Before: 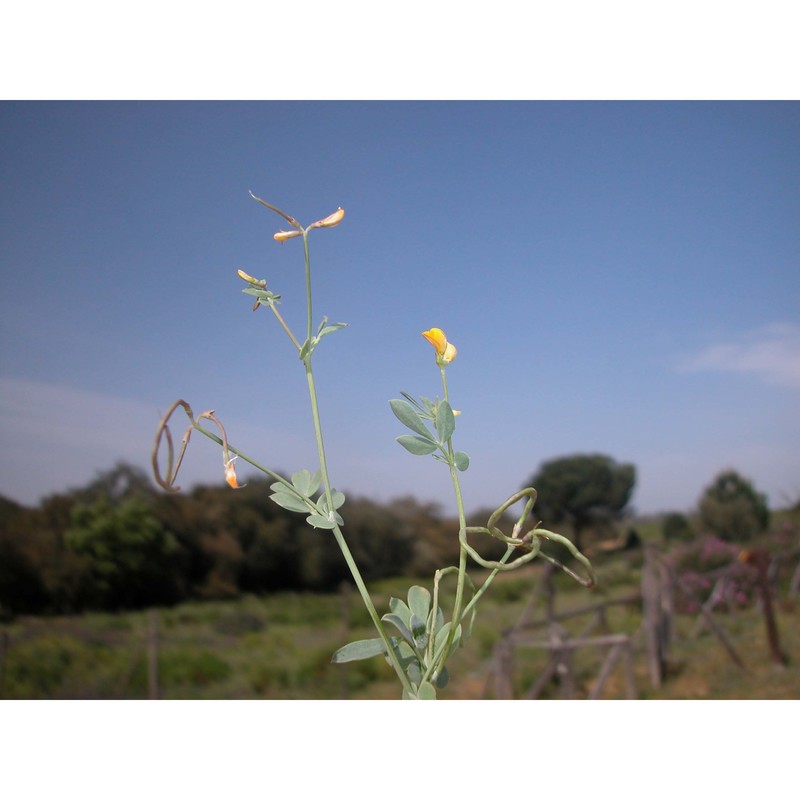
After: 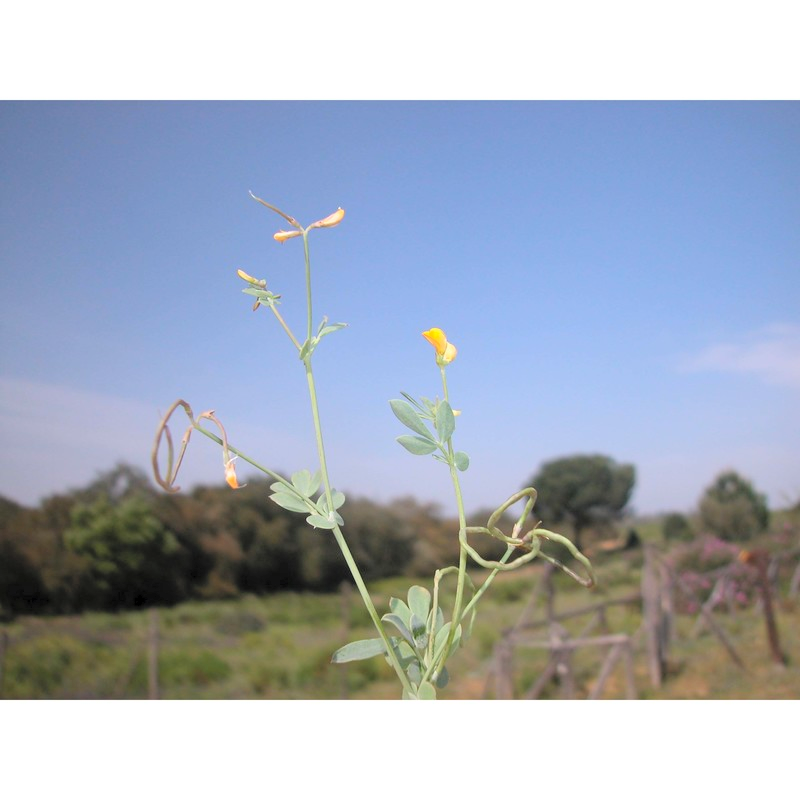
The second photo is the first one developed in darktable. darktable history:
contrast brightness saturation: contrast 0.105, brightness 0.303, saturation 0.139
